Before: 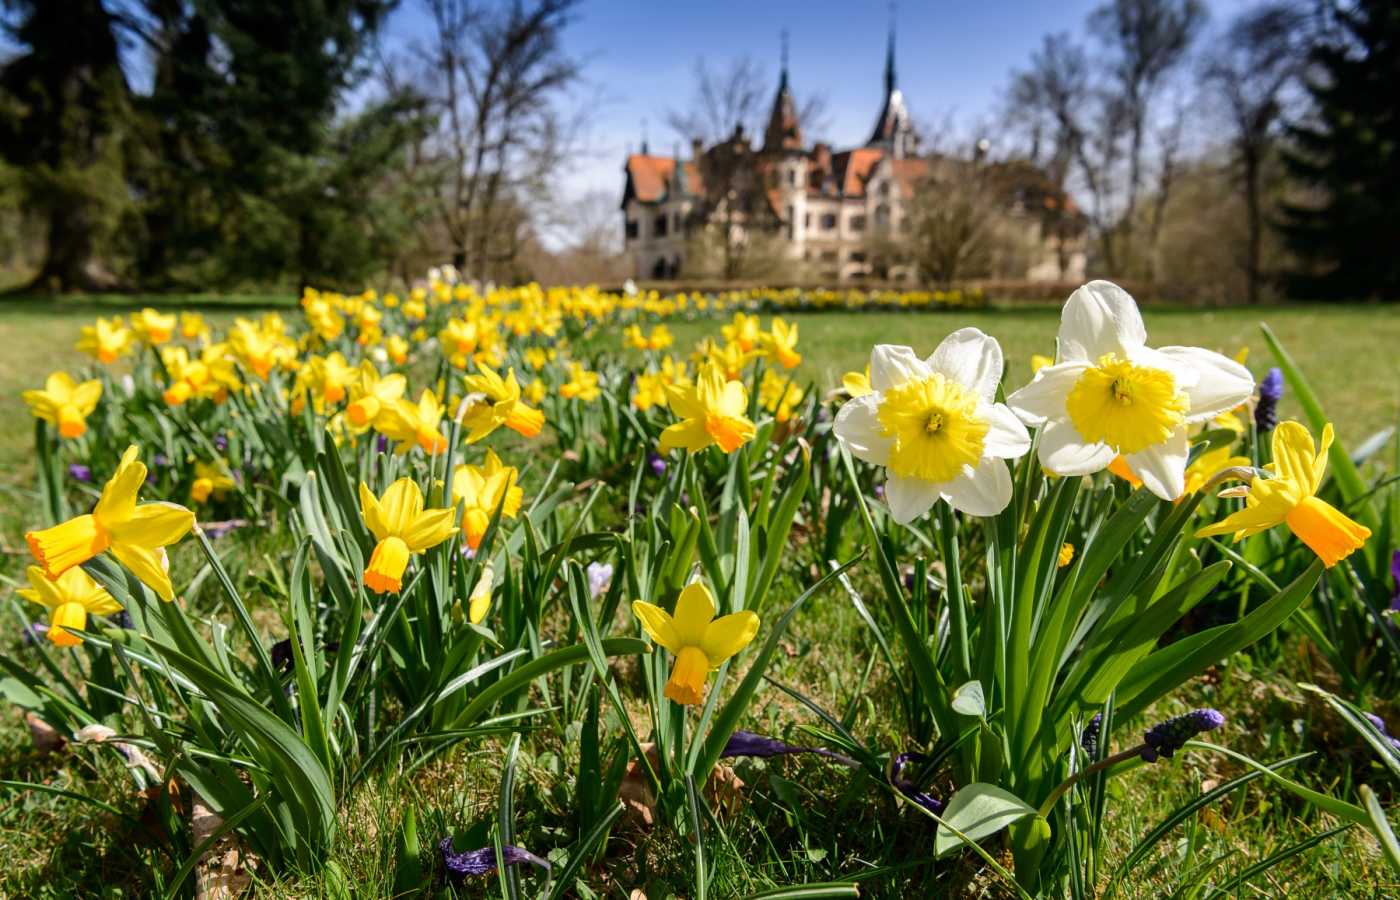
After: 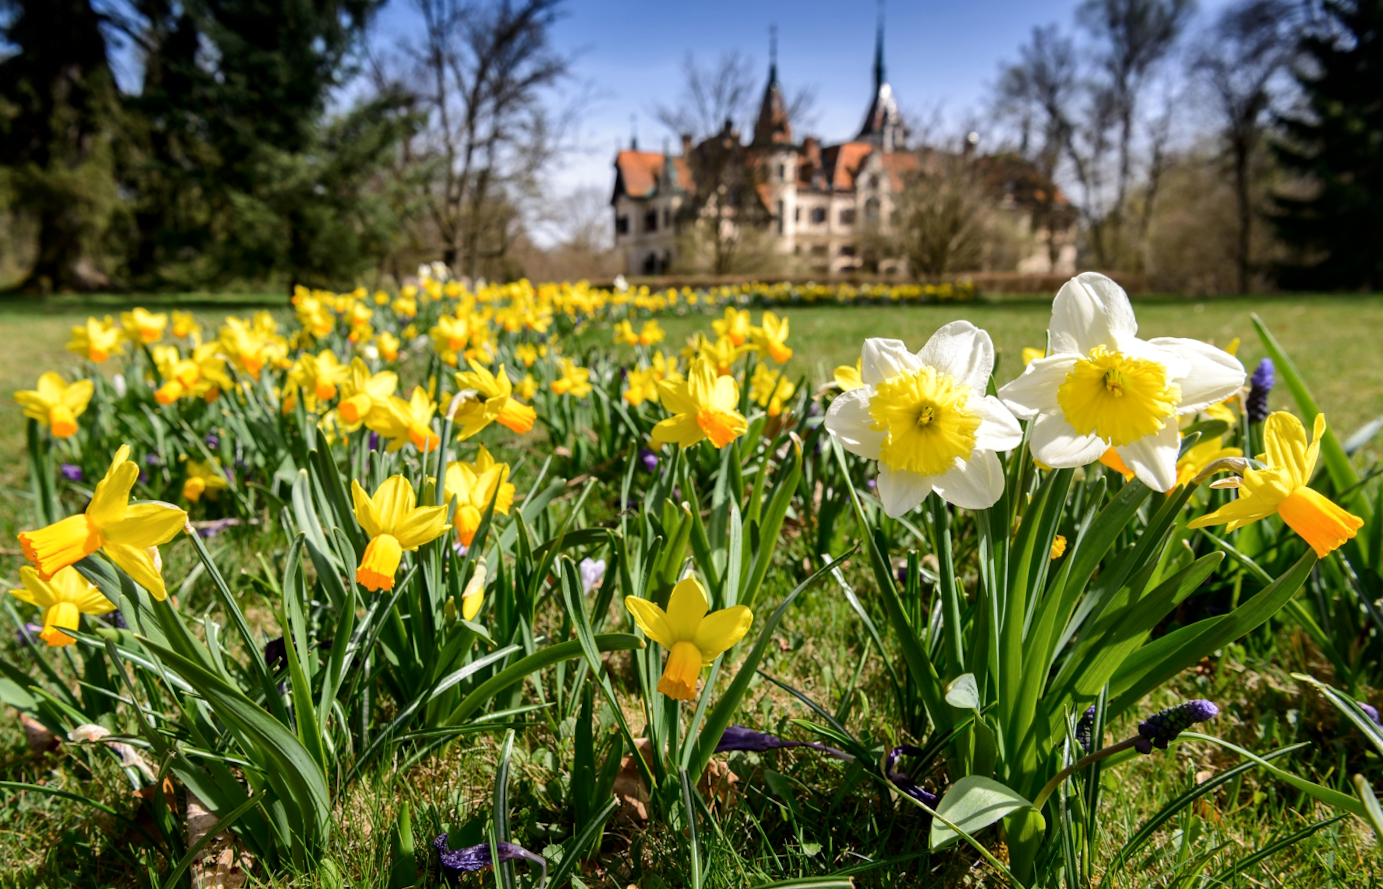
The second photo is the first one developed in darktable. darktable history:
rotate and perspective: rotation -0.45°, automatic cropping original format, crop left 0.008, crop right 0.992, crop top 0.012, crop bottom 0.988
local contrast: mode bilateral grid, contrast 20, coarseness 50, detail 120%, midtone range 0.2
